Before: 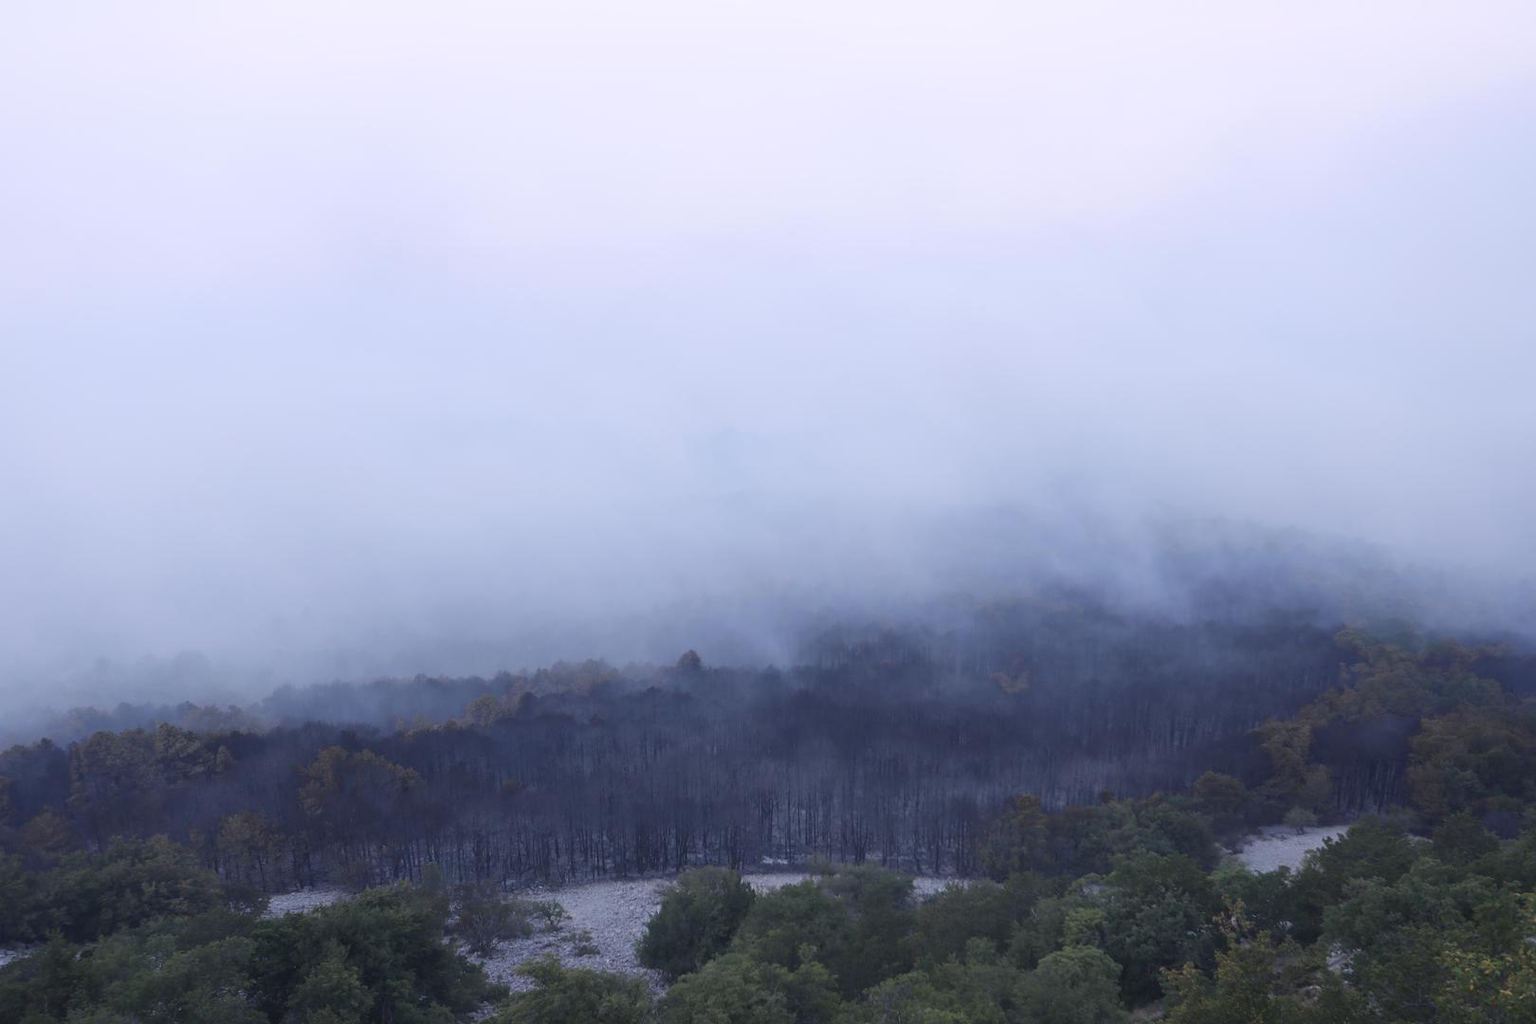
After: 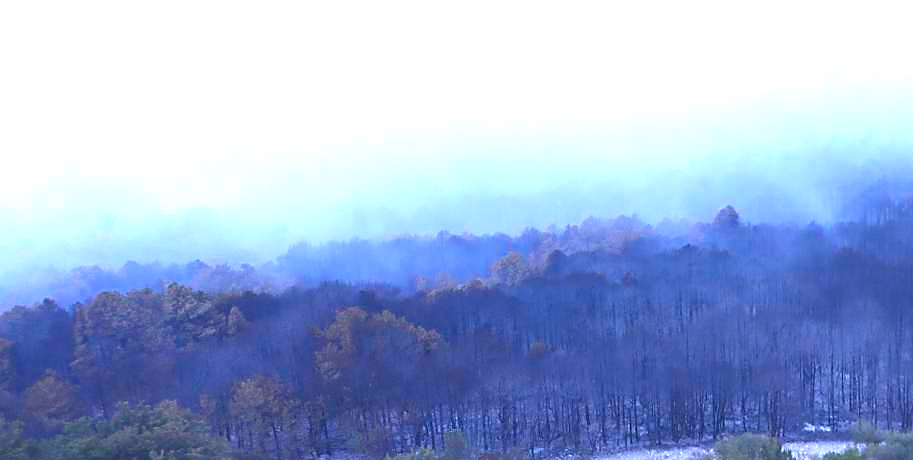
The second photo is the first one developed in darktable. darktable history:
white balance: red 0.988, blue 1.017
crop: top 44.483%, right 43.593%, bottom 12.892%
color balance rgb: linear chroma grading › global chroma 10%, perceptual saturation grading › global saturation 40%, perceptual brilliance grading › global brilliance 30%, global vibrance 20%
exposure: exposure 0.657 EV, compensate highlight preservation false
color calibration: illuminant as shot in camera, x 0.358, y 0.373, temperature 4628.91 K
sharpen: on, module defaults
